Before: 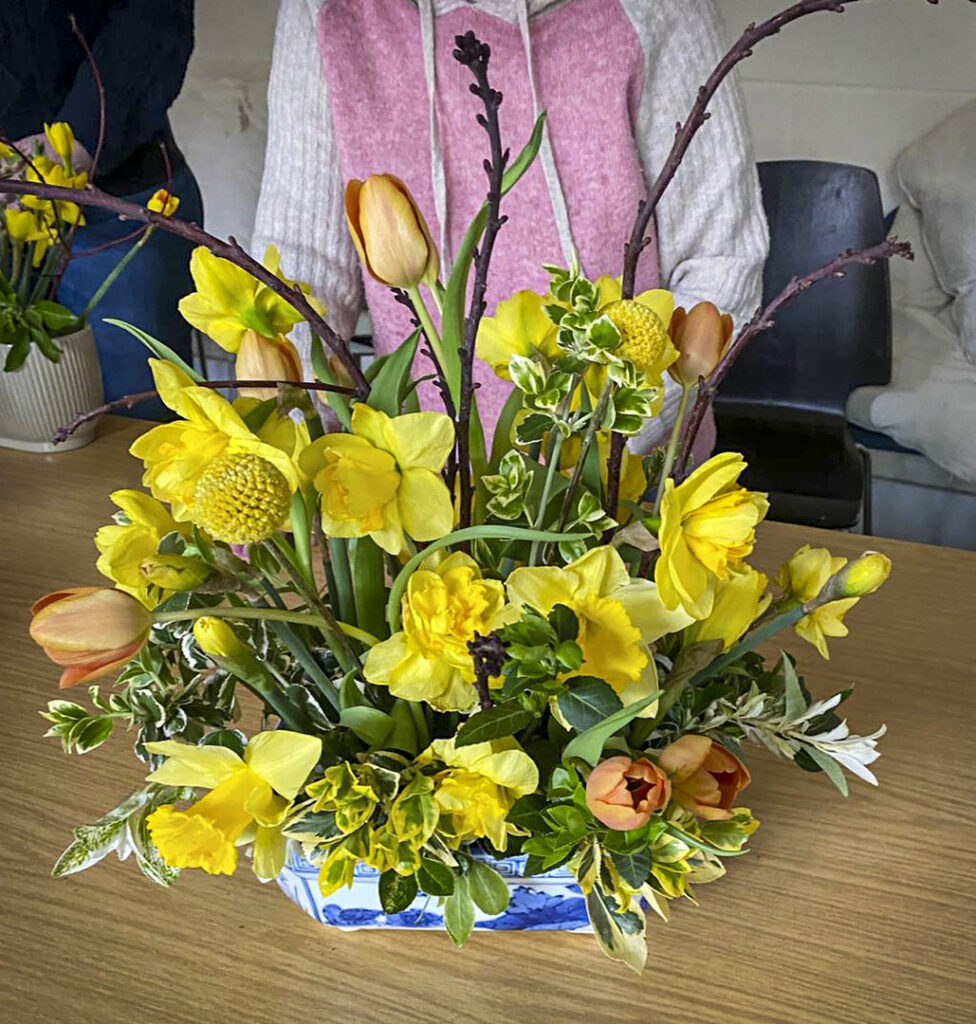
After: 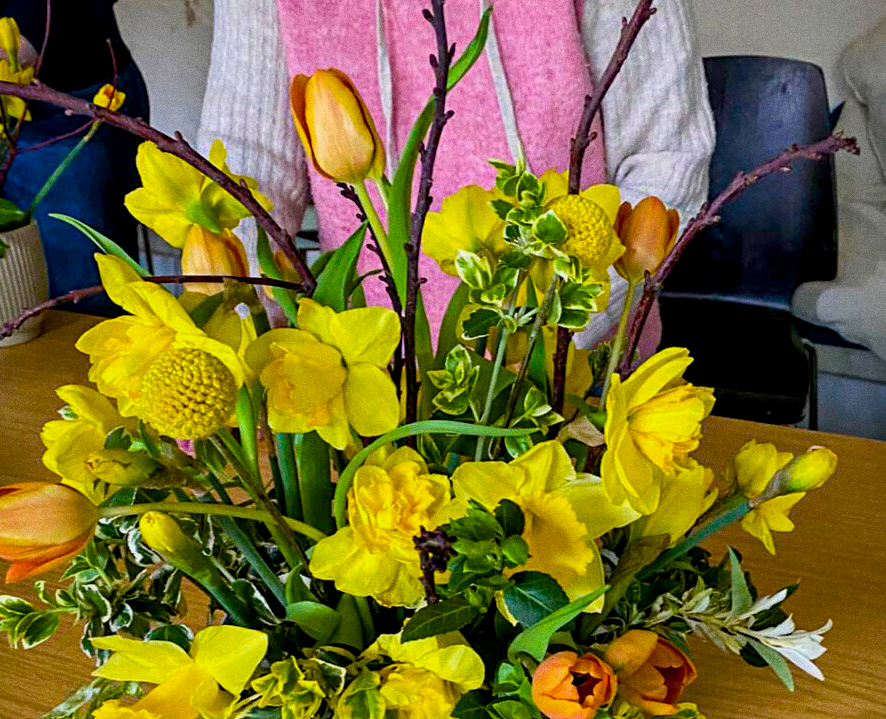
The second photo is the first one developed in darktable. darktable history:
exposure: black level correction 0.009, exposure -0.159 EV, compensate highlight preservation false
color balance rgb: linear chroma grading › global chroma 15%, perceptual saturation grading › global saturation 30%
grain: strength 26%
crop: left 5.596%, top 10.314%, right 3.534%, bottom 19.395%
